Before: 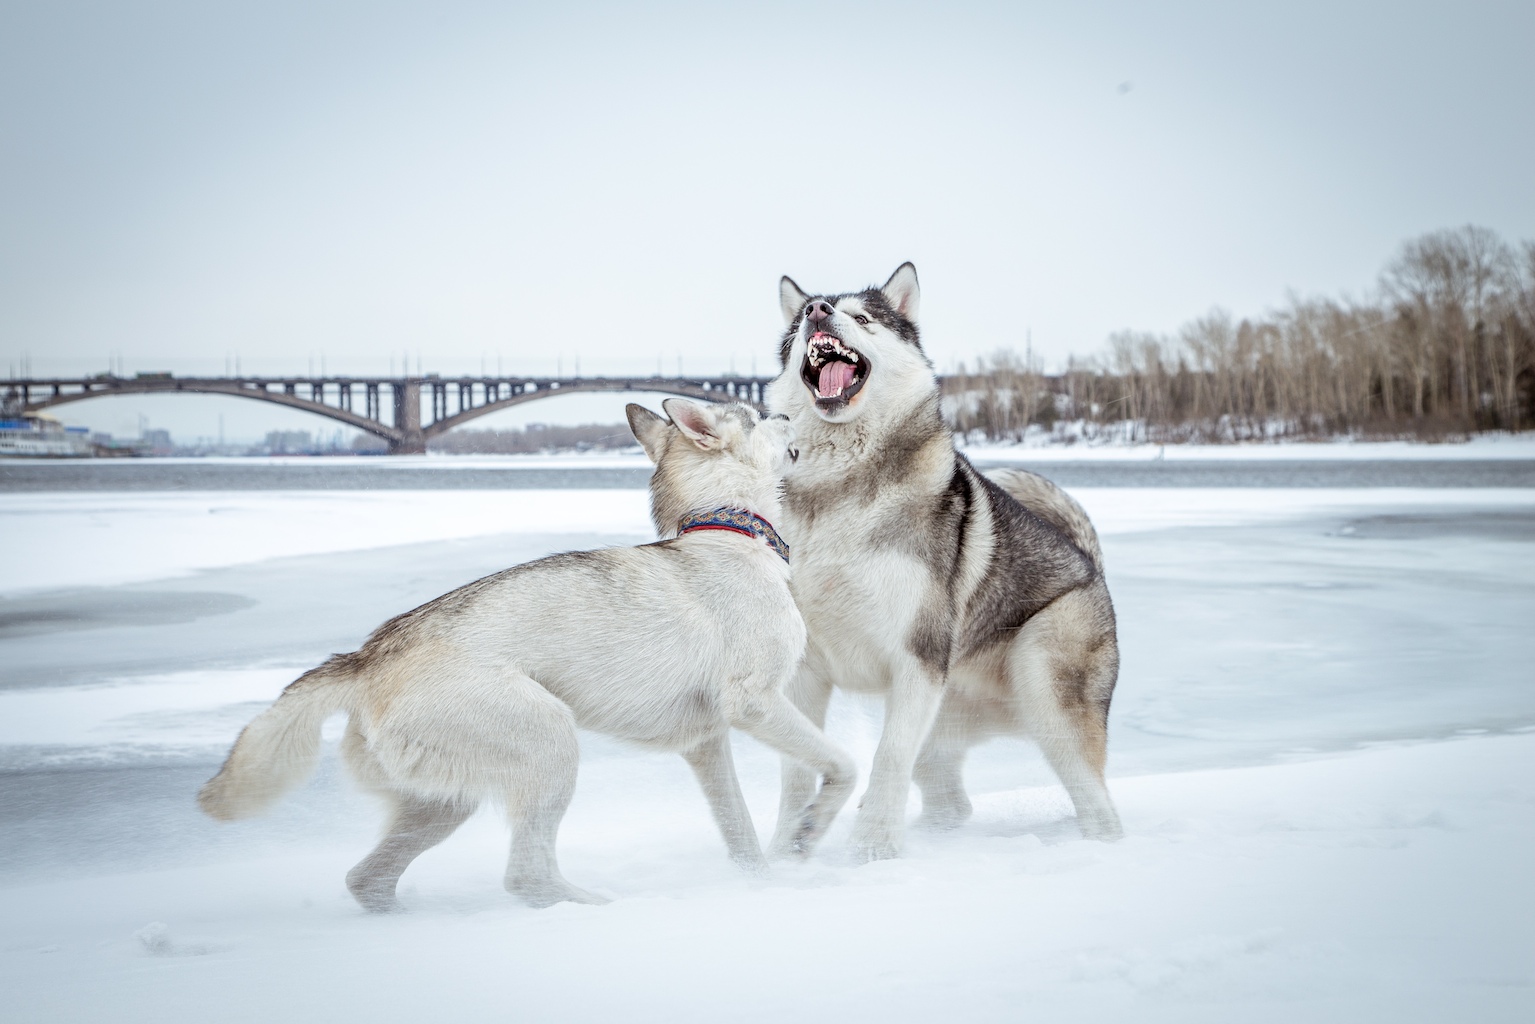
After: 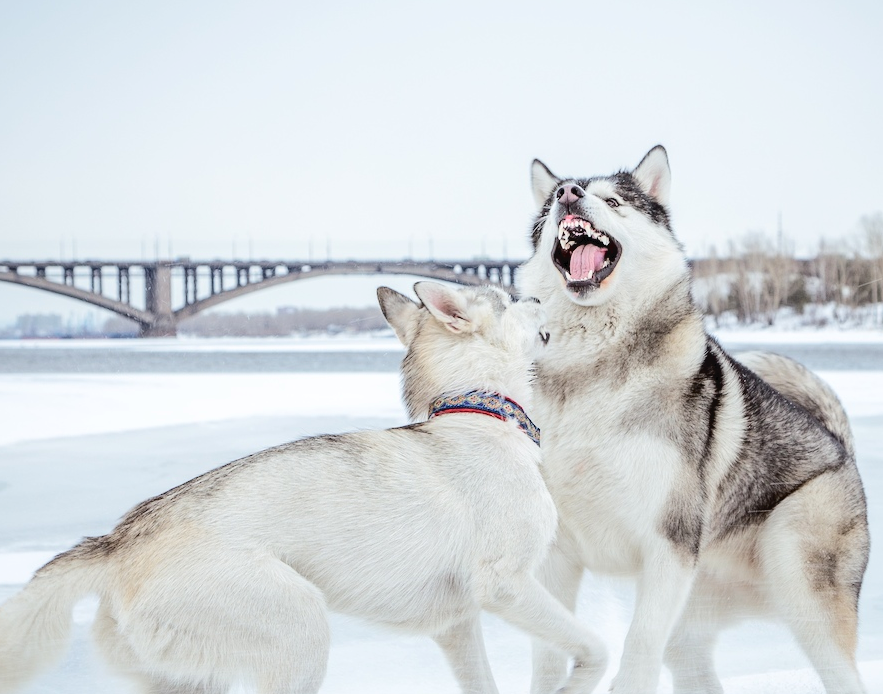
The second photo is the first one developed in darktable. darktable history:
crop: left 16.249%, top 11.496%, right 26.19%, bottom 20.689%
tone curve: curves: ch0 [(0, 0) (0.003, 0.036) (0.011, 0.039) (0.025, 0.039) (0.044, 0.043) (0.069, 0.05) (0.1, 0.072) (0.136, 0.102) (0.177, 0.144) (0.224, 0.204) (0.277, 0.288) (0.335, 0.384) (0.399, 0.477) (0.468, 0.575) (0.543, 0.652) (0.623, 0.724) (0.709, 0.785) (0.801, 0.851) (0.898, 0.915) (1, 1)], color space Lab, independent channels, preserve colors none
